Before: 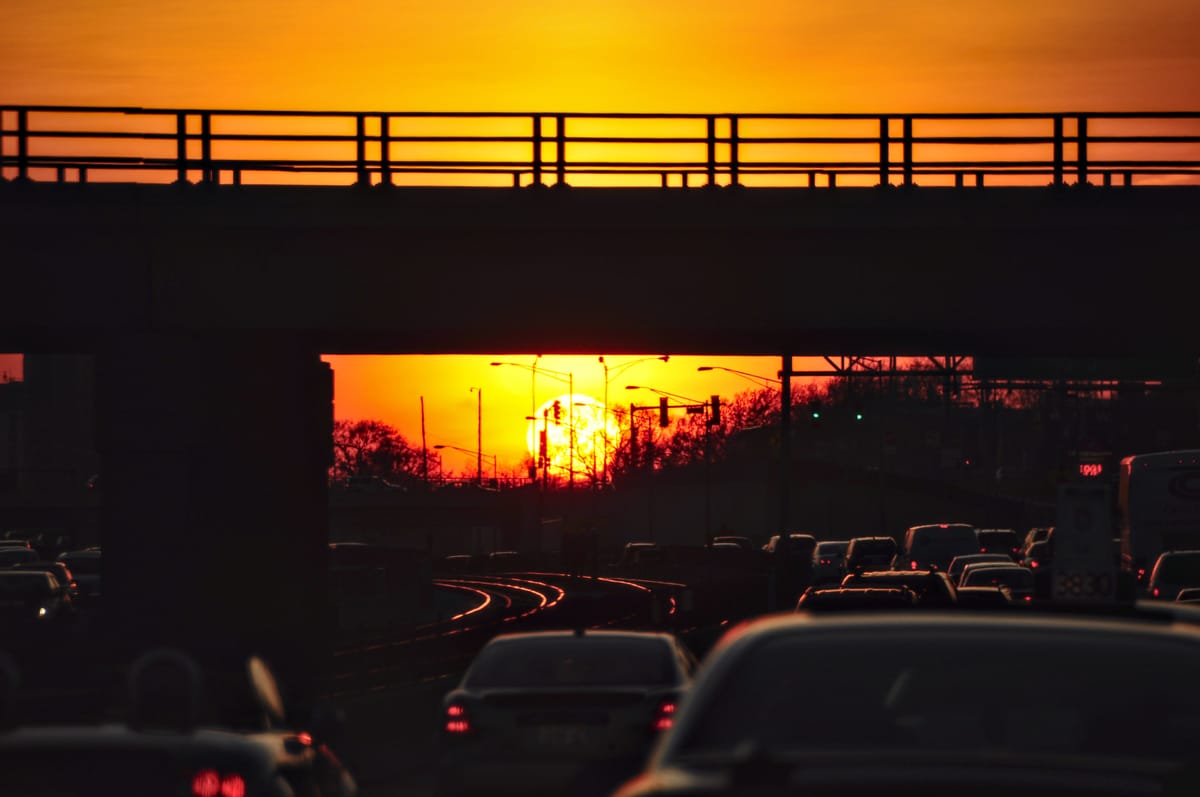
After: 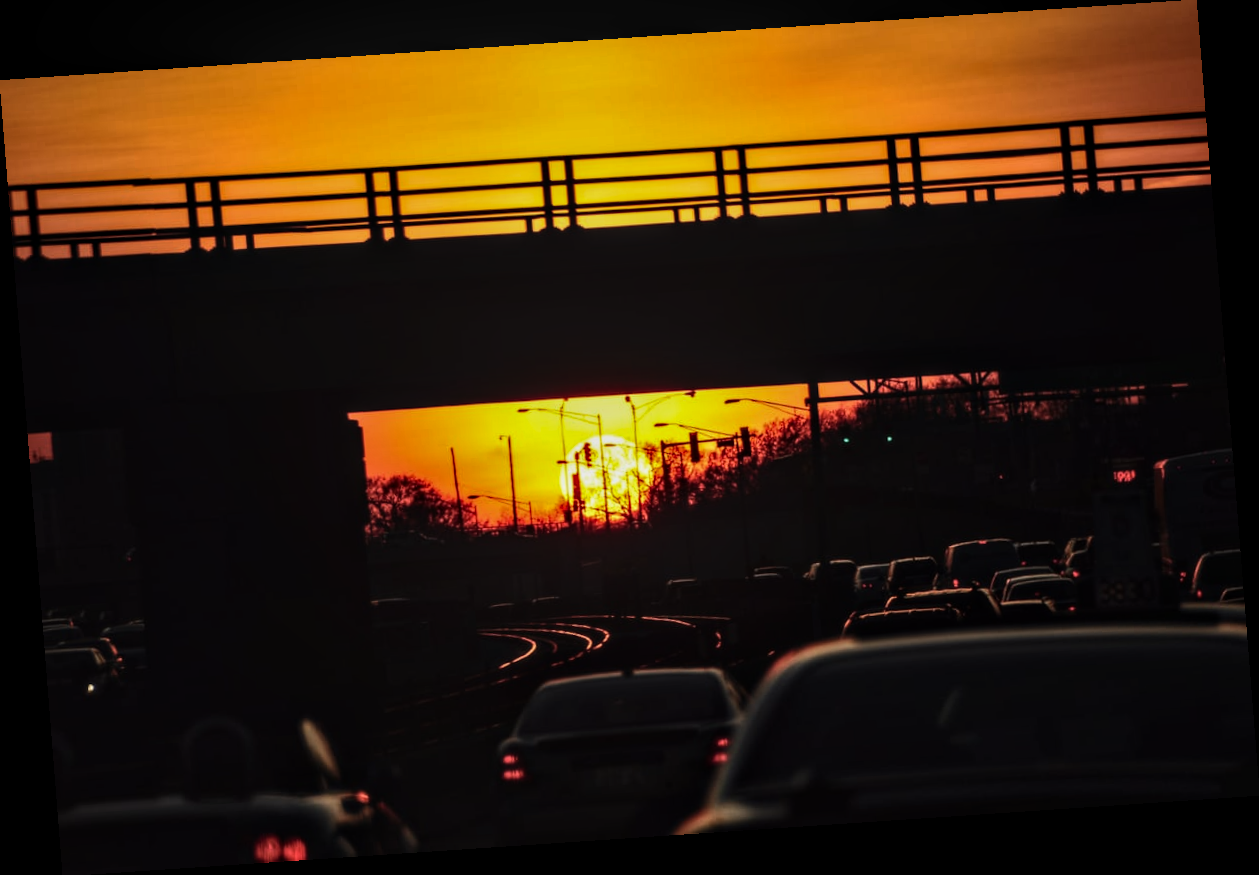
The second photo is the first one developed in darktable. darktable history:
rotate and perspective: rotation -4.2°, shear 0.006, automatic cropping off
exposure: black level correction 0, exposure -0.721 EV, compensate highlight preservation false
tone equalizer: -8 EV -0.75 EV, -7 EV -0.7 EV, -6 EV -0.6 EV, -5 EV -0.4 EV, -3 EV 0.4 EV, -2 EV 0.6 EV, -1 EV 0.7 EV, +0 EV 0.75 EV, edges refinement/feathering 500, mask exposure compensation -1.57 EV, preserve details no
base curve: curves: ch0 [(0, 0) (0.472, 0.455) (1, 1)], preserve colors none
local contrast: detail 130%
